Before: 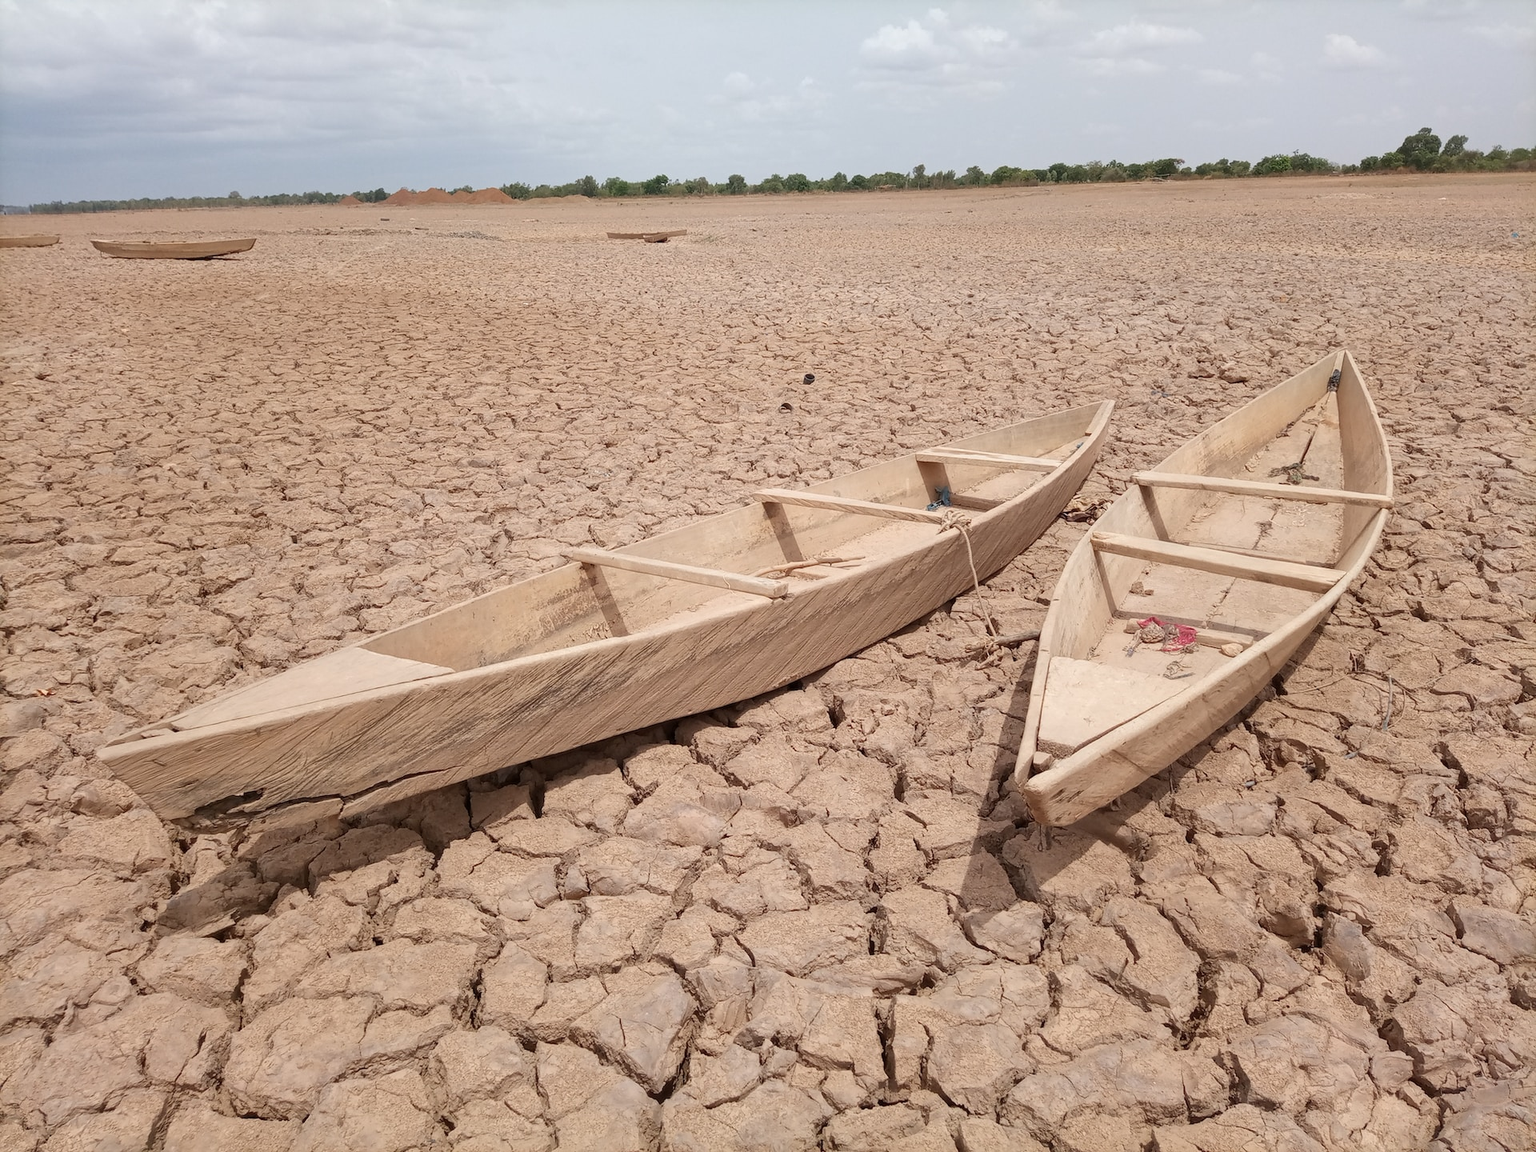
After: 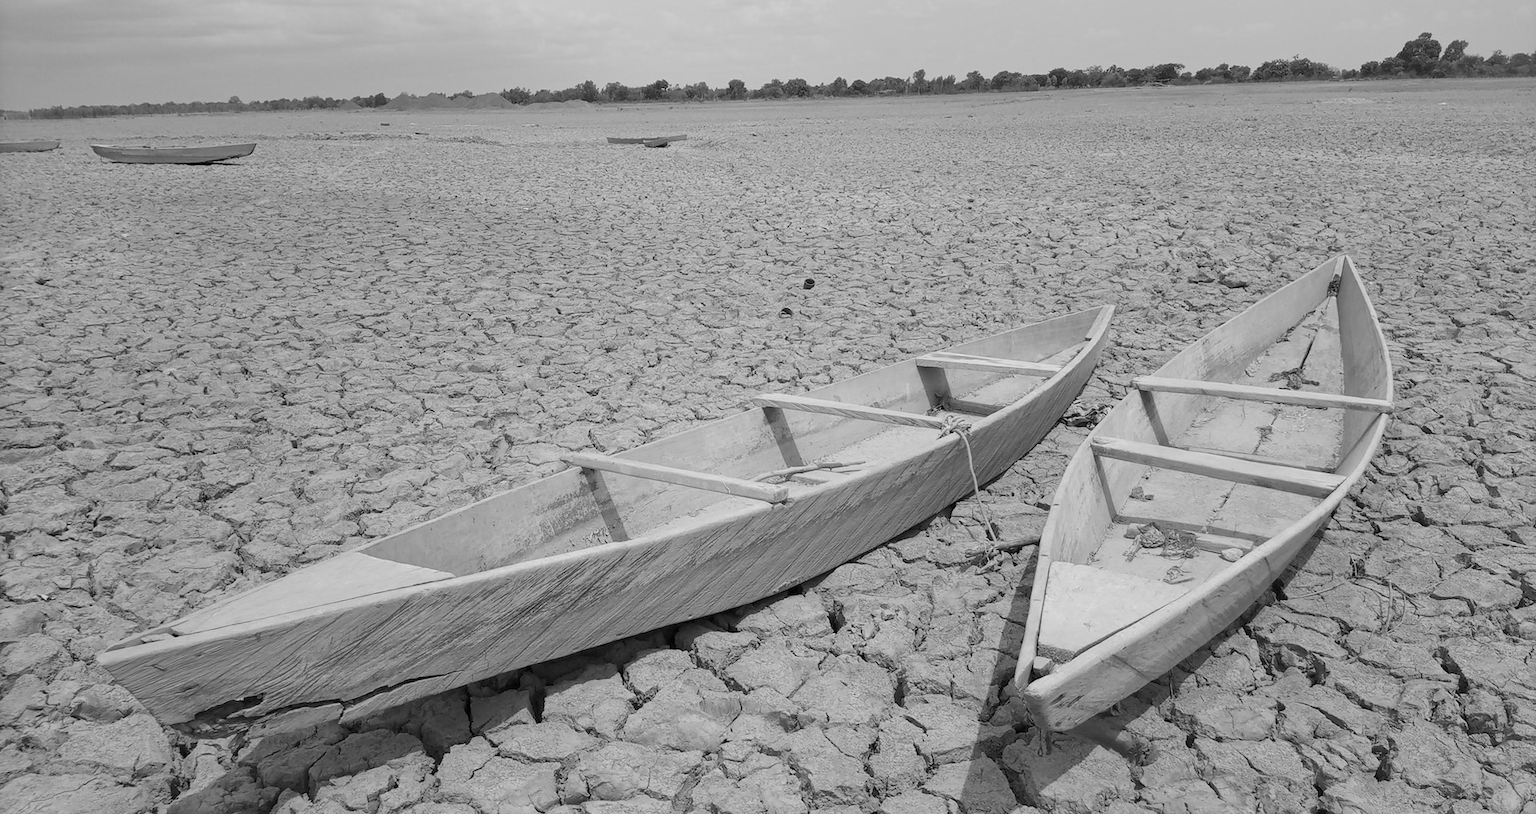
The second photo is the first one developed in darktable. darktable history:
crop and rotate: top 8.293%, bottom 20.996%
monochrome: a -74.22, b 78.2
contrast brightness saturation: saturation -0.05
